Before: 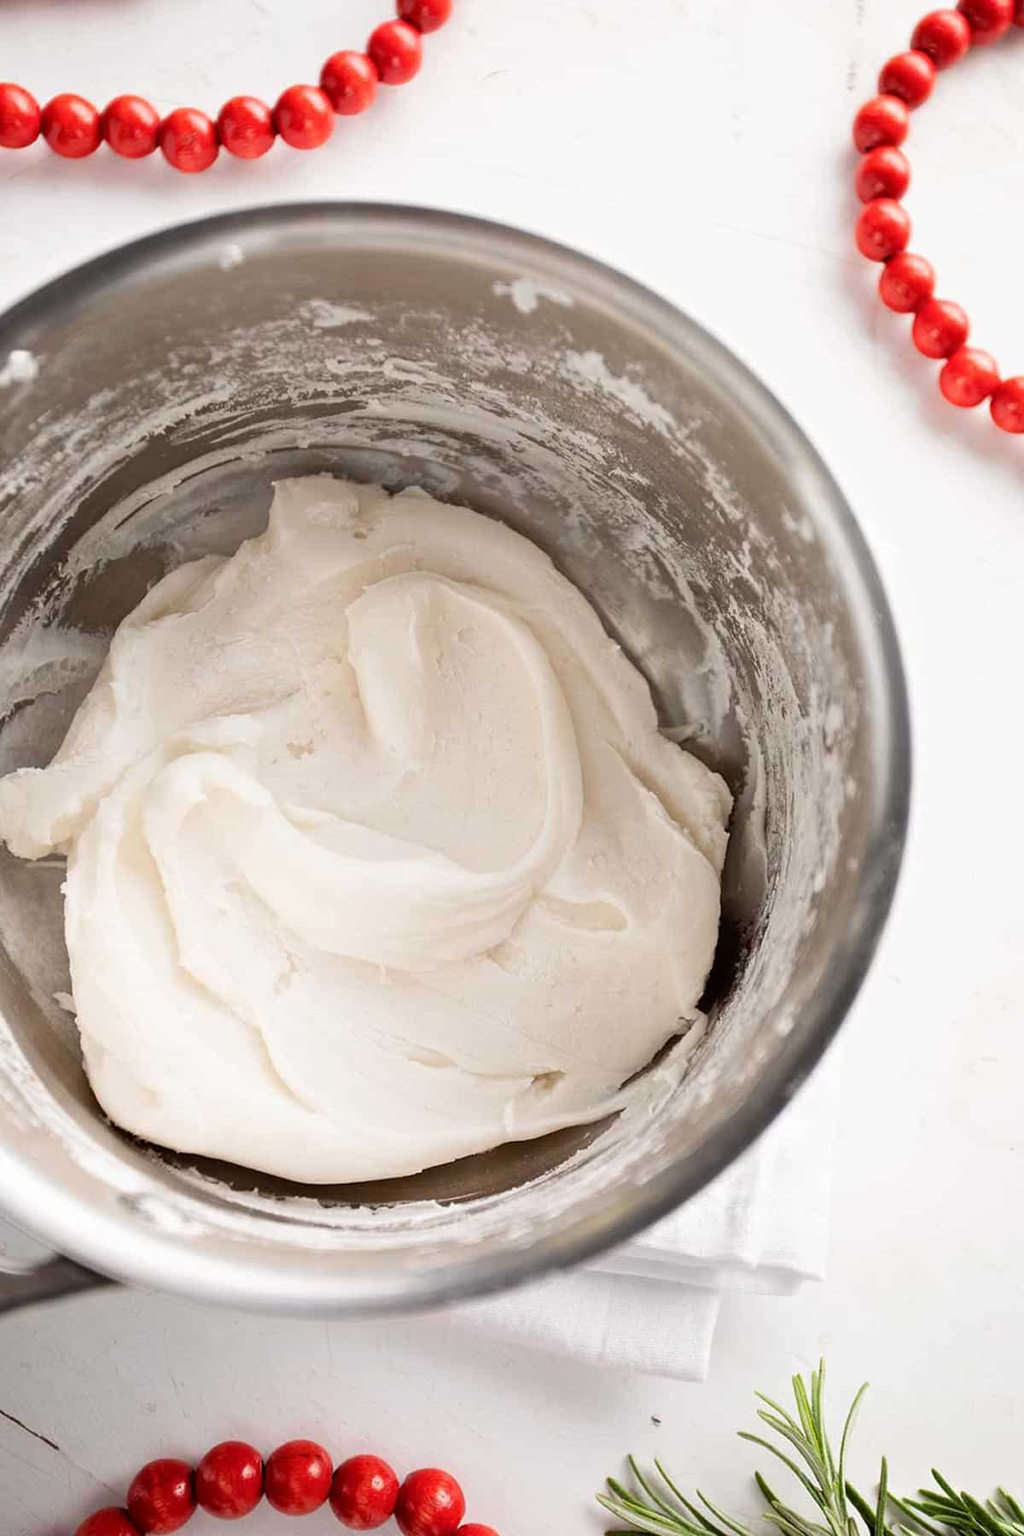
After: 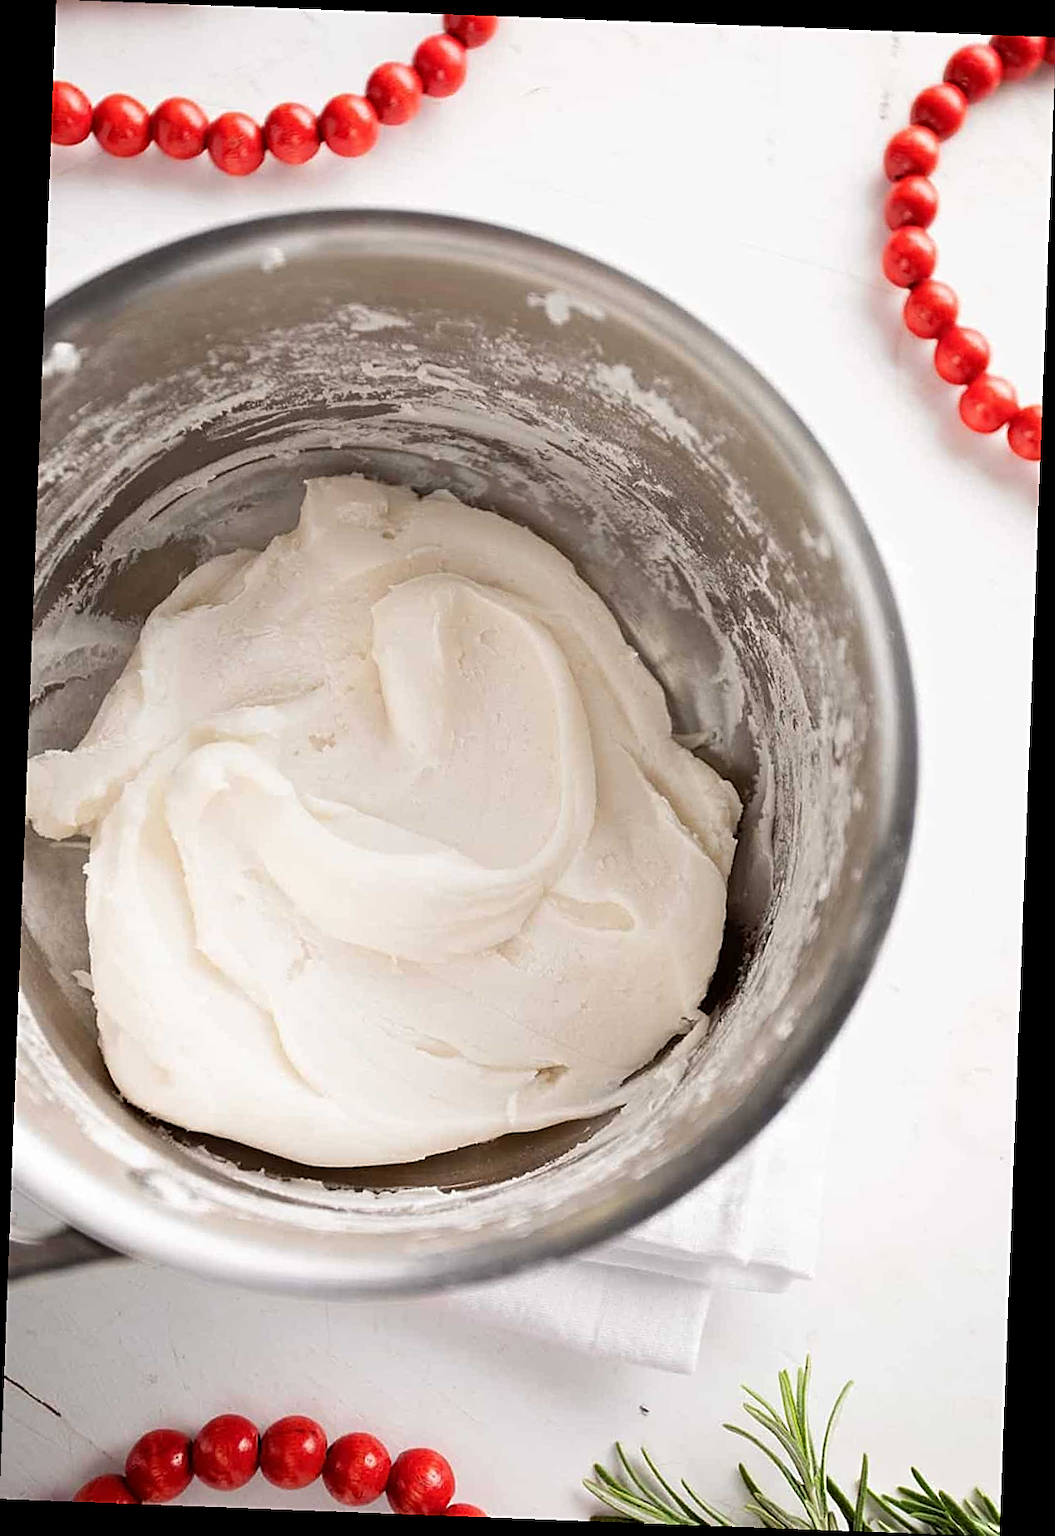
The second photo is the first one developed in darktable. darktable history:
sharpen: on, module defaults
rotate and perspective: rotation 2.17°, automatic cropping off
